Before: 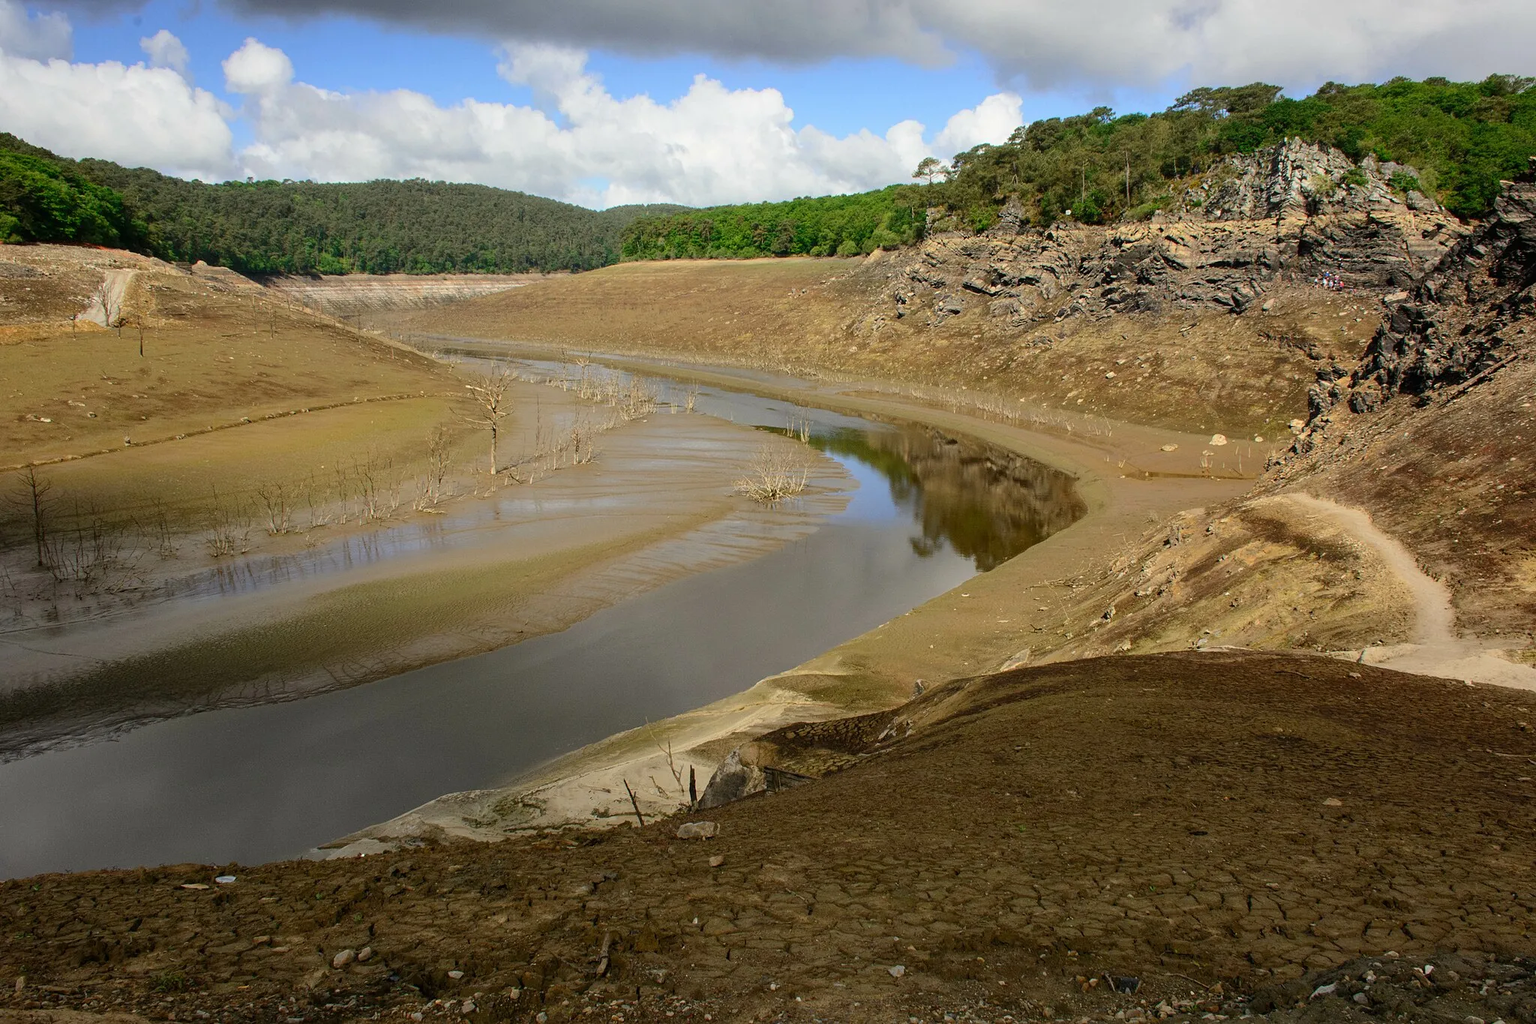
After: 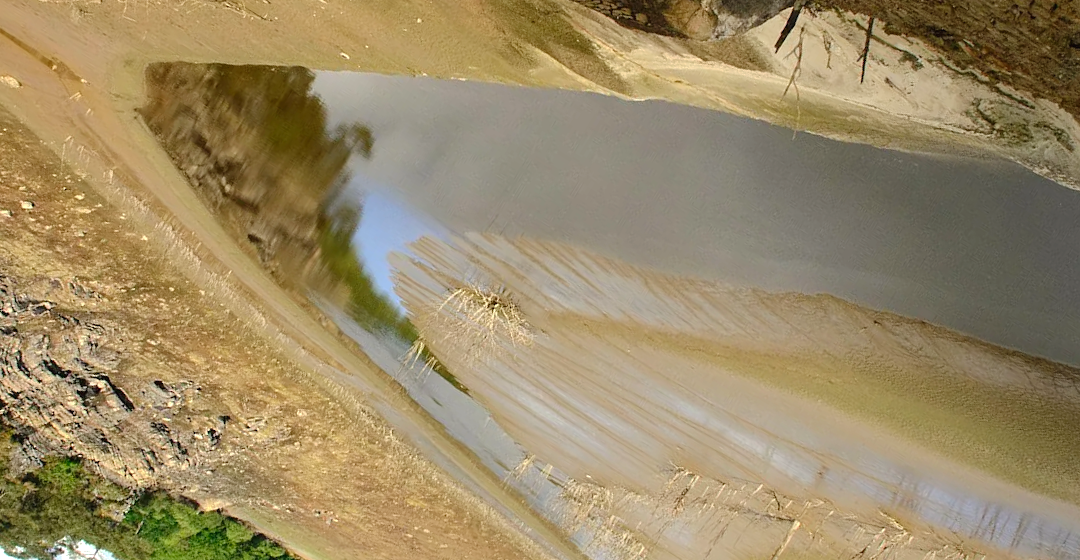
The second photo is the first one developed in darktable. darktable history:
crop and rotate: angle 148.59°, left 9.172%, top 15.668%, right 4.506%, bottom 17.177%
exposure: black level correction 0, exposure 0.592 EV, compensate highlight preservation false
tone curve: curves: ch0 [(0, 0) (0.003, 0.013) (0.011, 0.018) (0.025, 0.027) (0.044, 0.045) (0.069, 0.068) (0.1, 0.096) (0.136, 0.13) (0.177, 0.168) (0.224, 0.217) (0.277, 0.277) (0.335, 0.338) (0.399, 0.401) (0.468, 0.473) (0.543, 0.544) (0.623, 0.621) (0.709, 0.7) (0.801, 0.781) (0.898, 0.869) (1, 1)], preserve colors none
